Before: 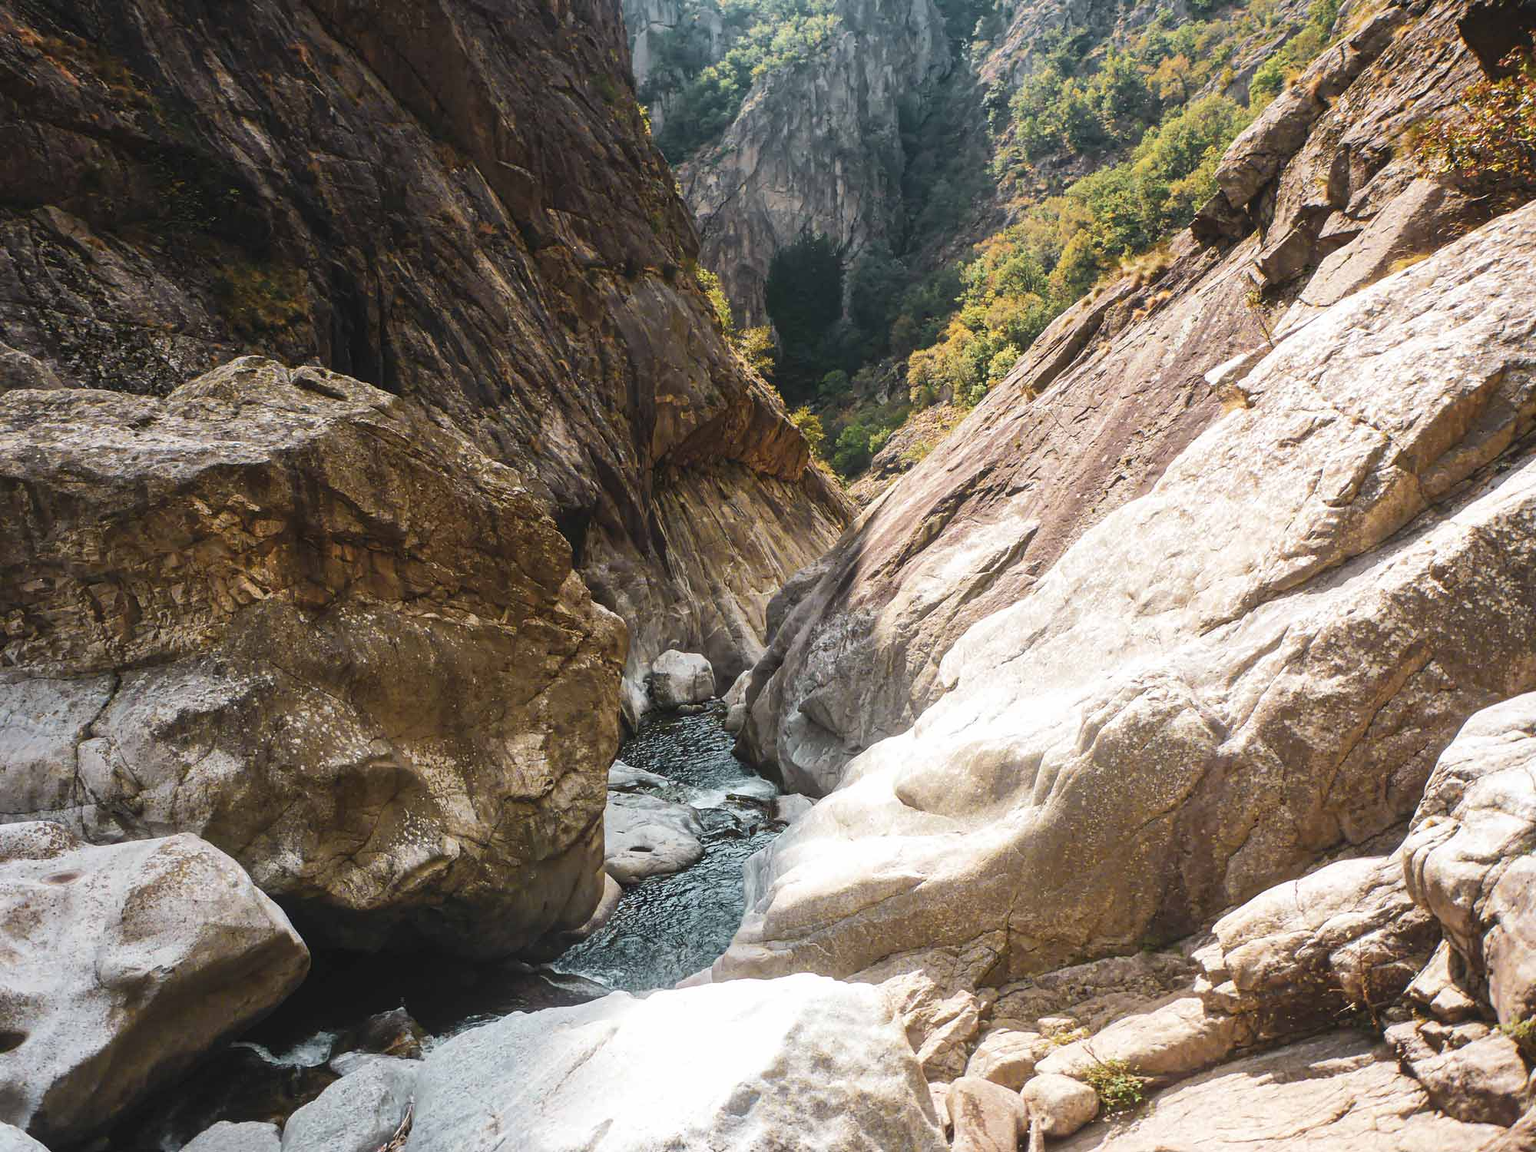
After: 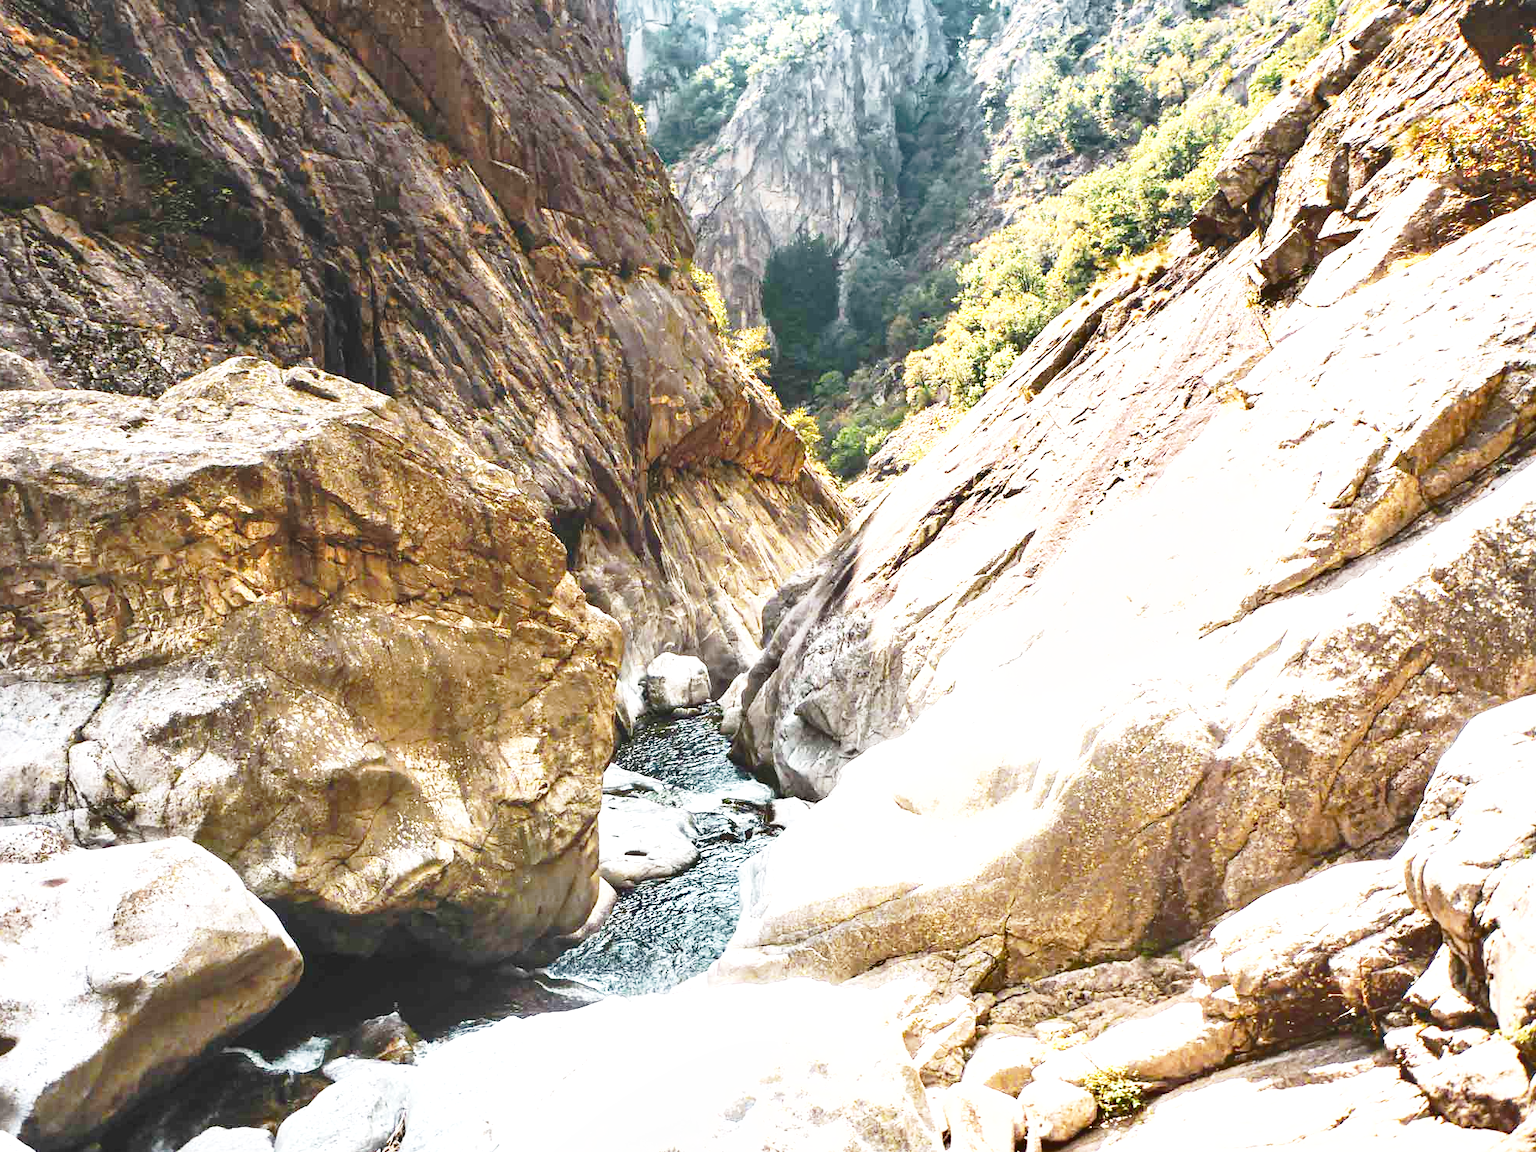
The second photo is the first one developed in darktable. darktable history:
crop and rotate: left 0.637%, top 0.209%, bottom 0.355%
exposure: exposure 1.265 EV, compensate exposure bias true, compensate highlight preservation false
base curve: curves: ch0 [(0, 0) (0.028, 0.03) (0.121, 0.232) (0.46, 0.748) (0.859, 0.968) (1, 1)], preserve colors none
shadows and highlights: shadows 59.63, soften with gaussian
tone equalizer: edges refinement/feathering 500, mask exposure compensation -1.57 EV, preserve details no
